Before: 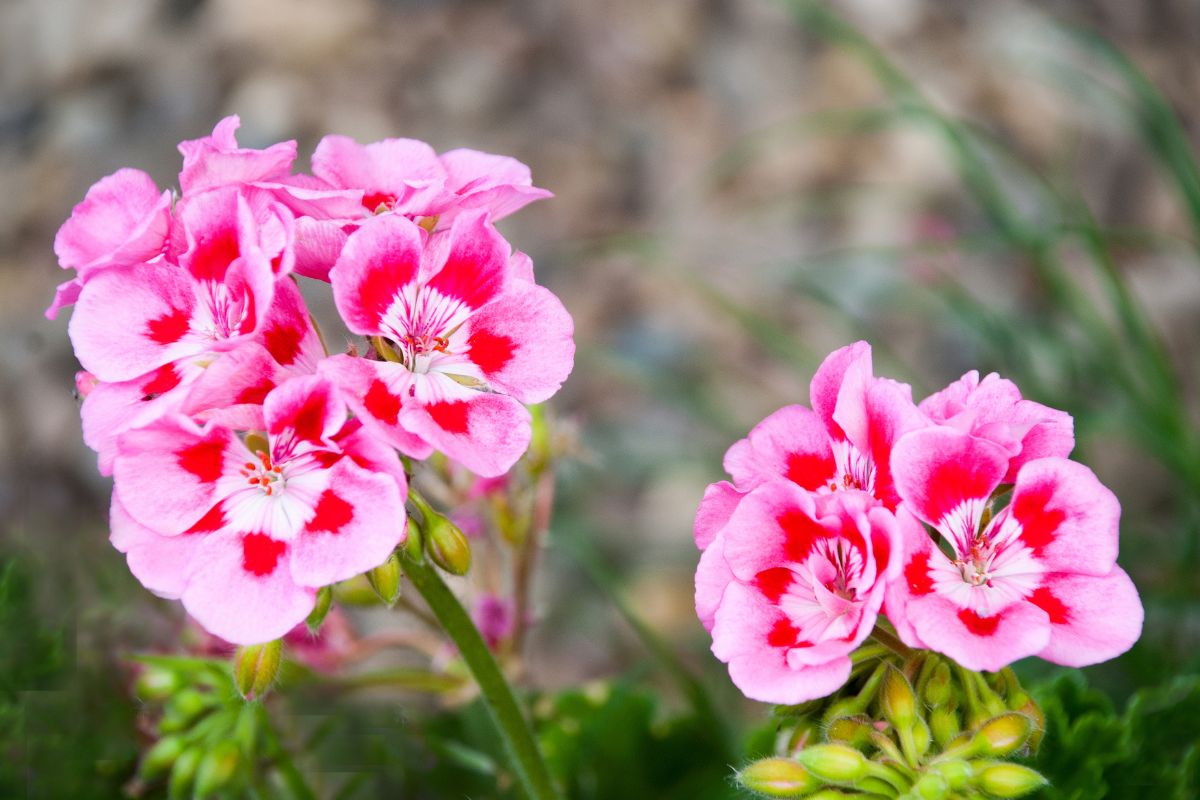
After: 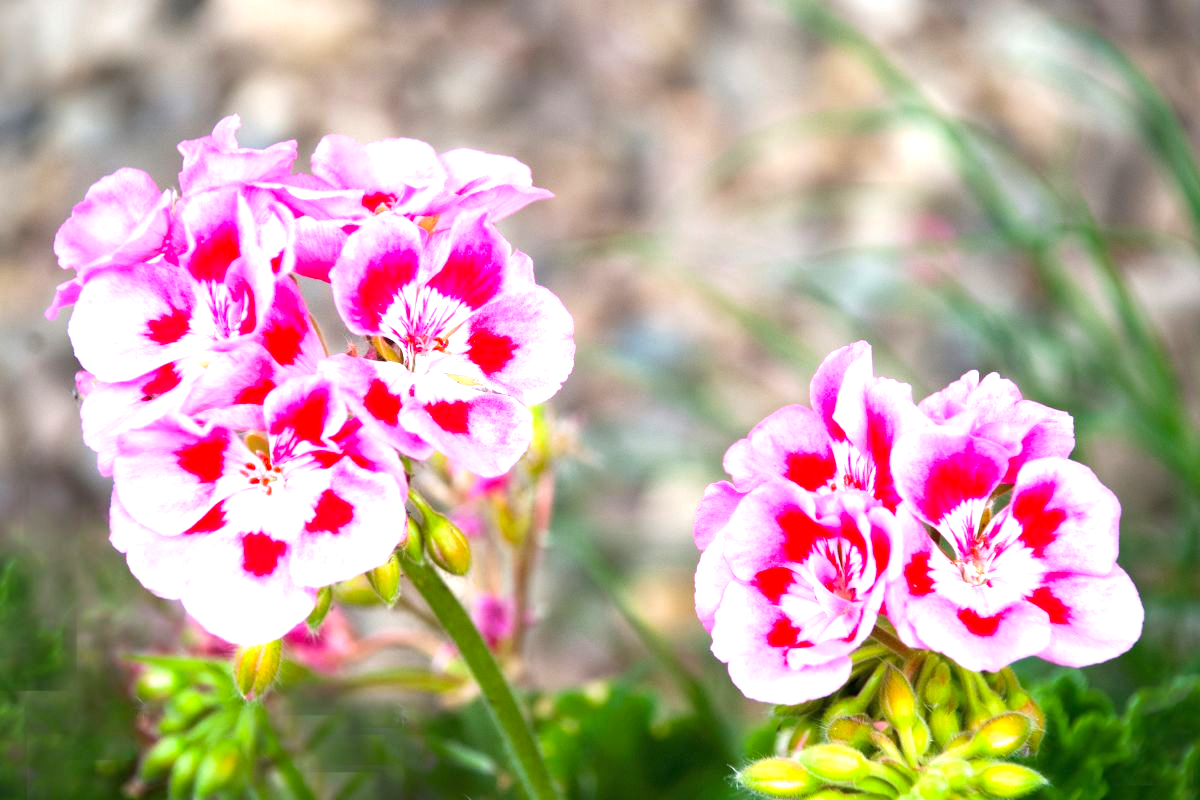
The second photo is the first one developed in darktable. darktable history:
exposure: black level correction 0, exposure 1.015 EV, compensate exposure bias true, compensate highlight preservation false
vibrance: on, module defaults
